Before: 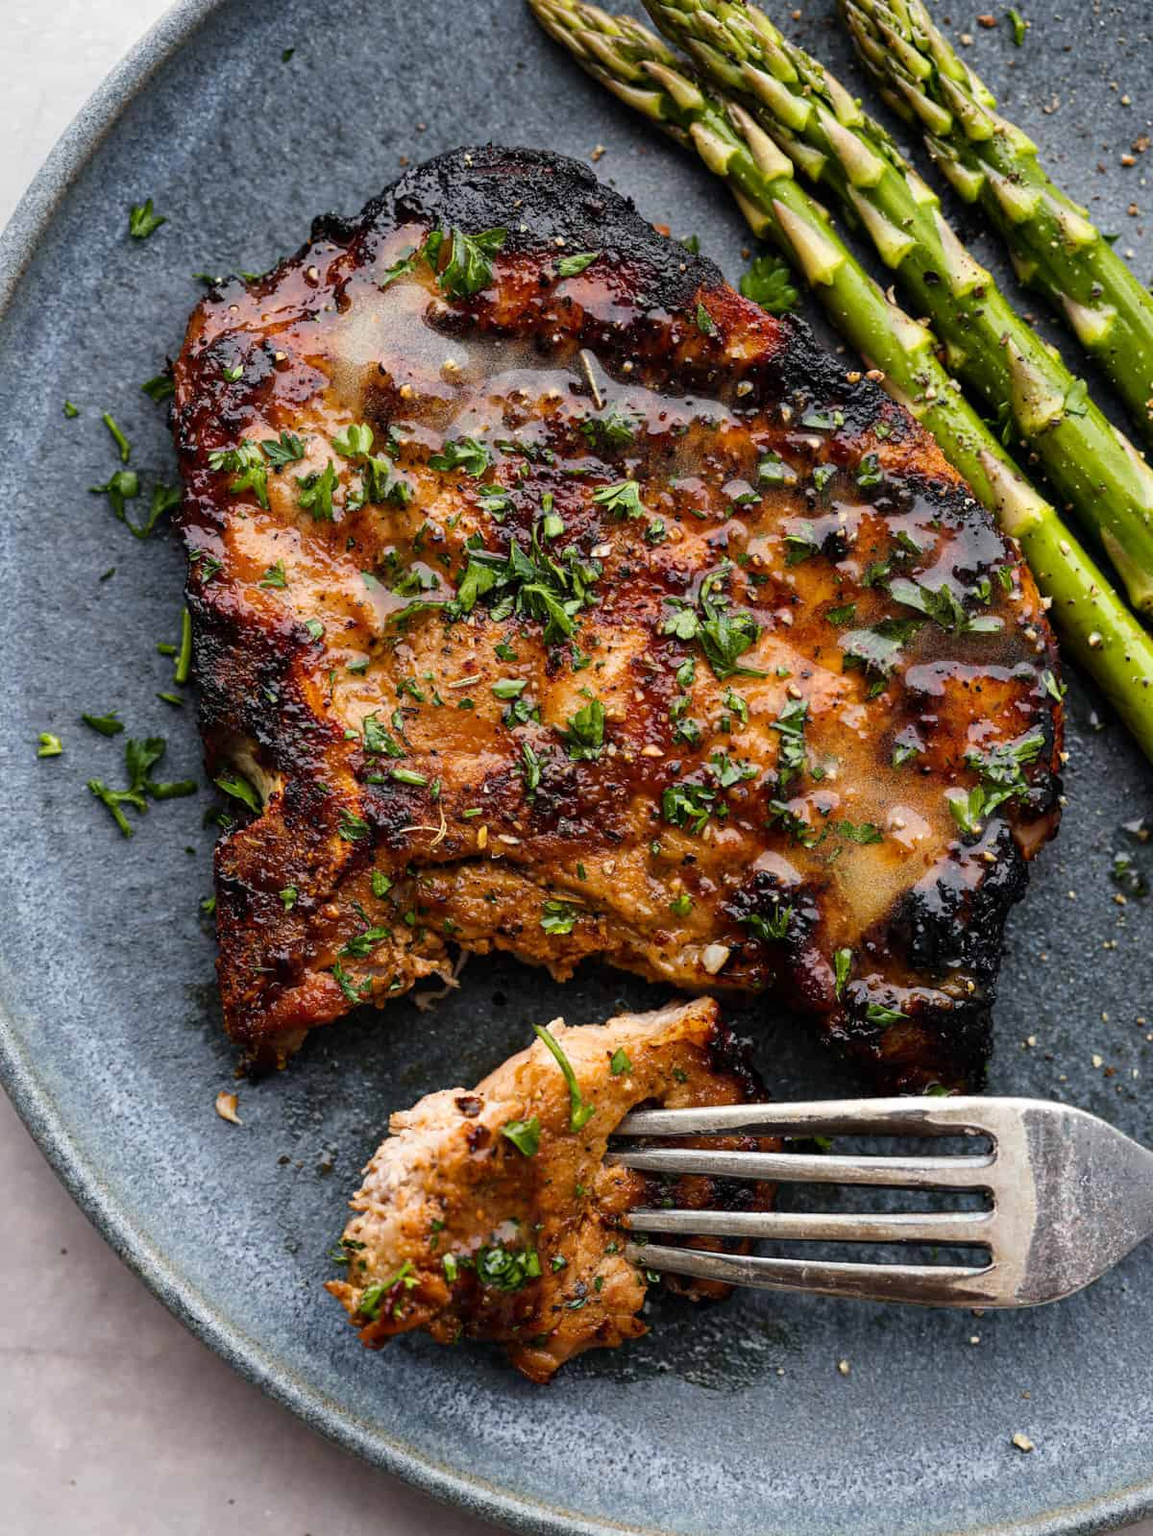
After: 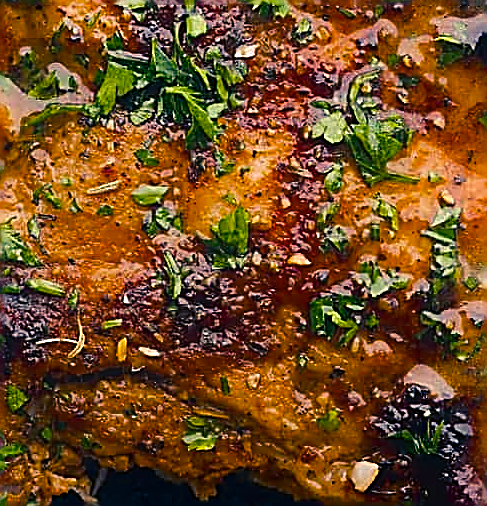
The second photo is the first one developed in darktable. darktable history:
crop: left 31.705%, top 32.655%, right 27.637%, bottom 35.643%
contrast equalizer: y [[0.6 ×6], [0.55 ×6], [0 ×6], [0 ×6], [0 ×6]], mix -0.984
sharpen: amount 1.99
color balance rgb: shadows lift › luminance -41.083%, shadows lift › chroma 14.146%, shadows lift › hue 257.52°, highlights gain › chroma 0.207%, highlights gain › hue 329.8°, linear chroma grading › global chroma 5.018%, perceptual saturation grading › global saturation 19.465%, saturation formula JzAzBz (2021)
exposure: black level correction 0, exposure 0.301 EV, compensate exposure bias true, compensate highlight preservation false
